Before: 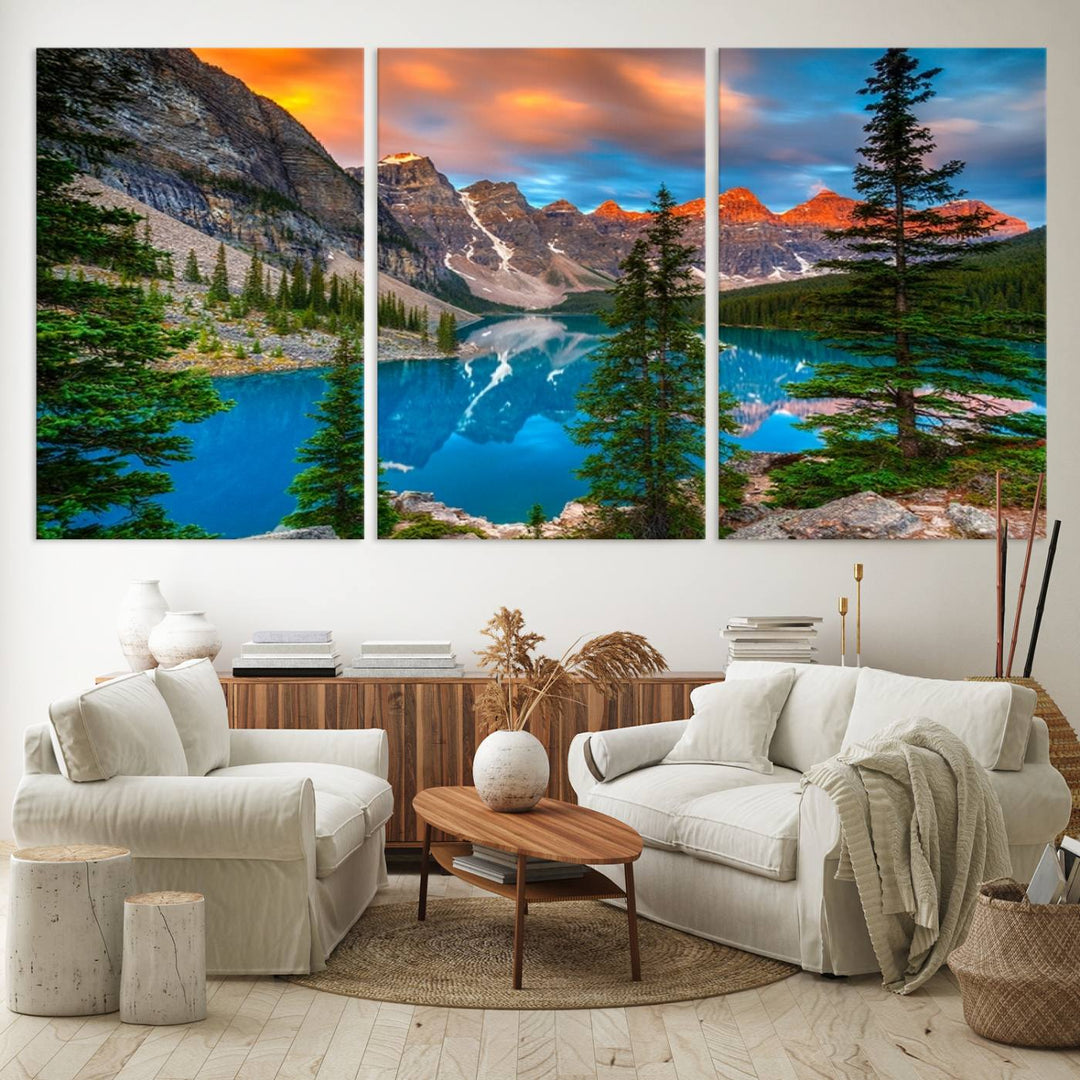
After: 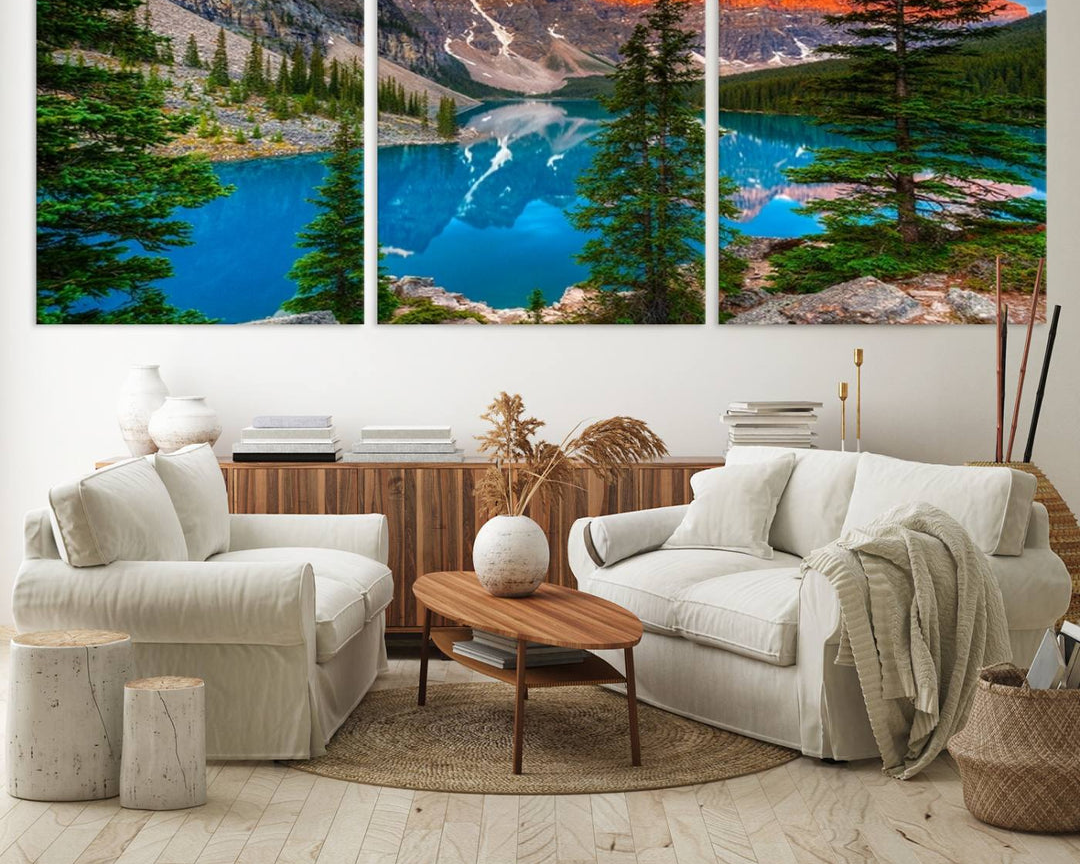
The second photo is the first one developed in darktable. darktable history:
crop and rotate: top 19.916%
